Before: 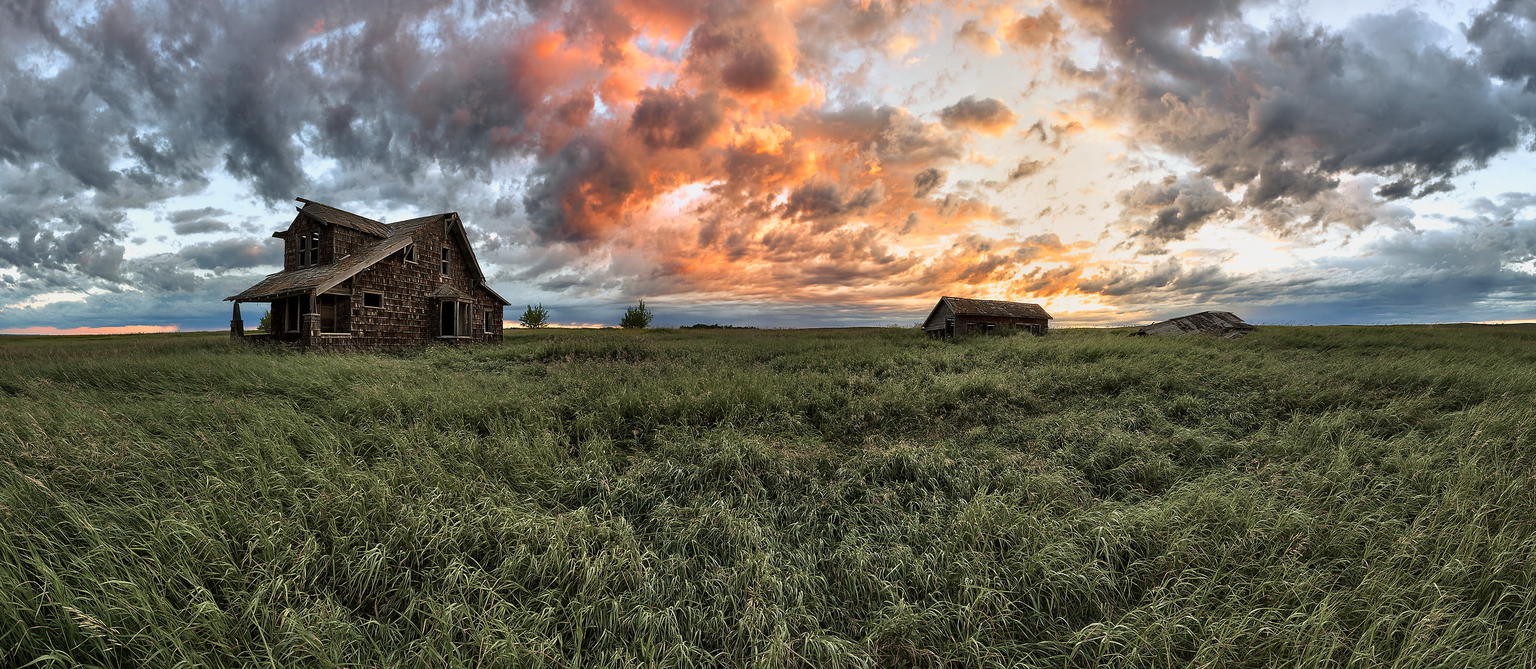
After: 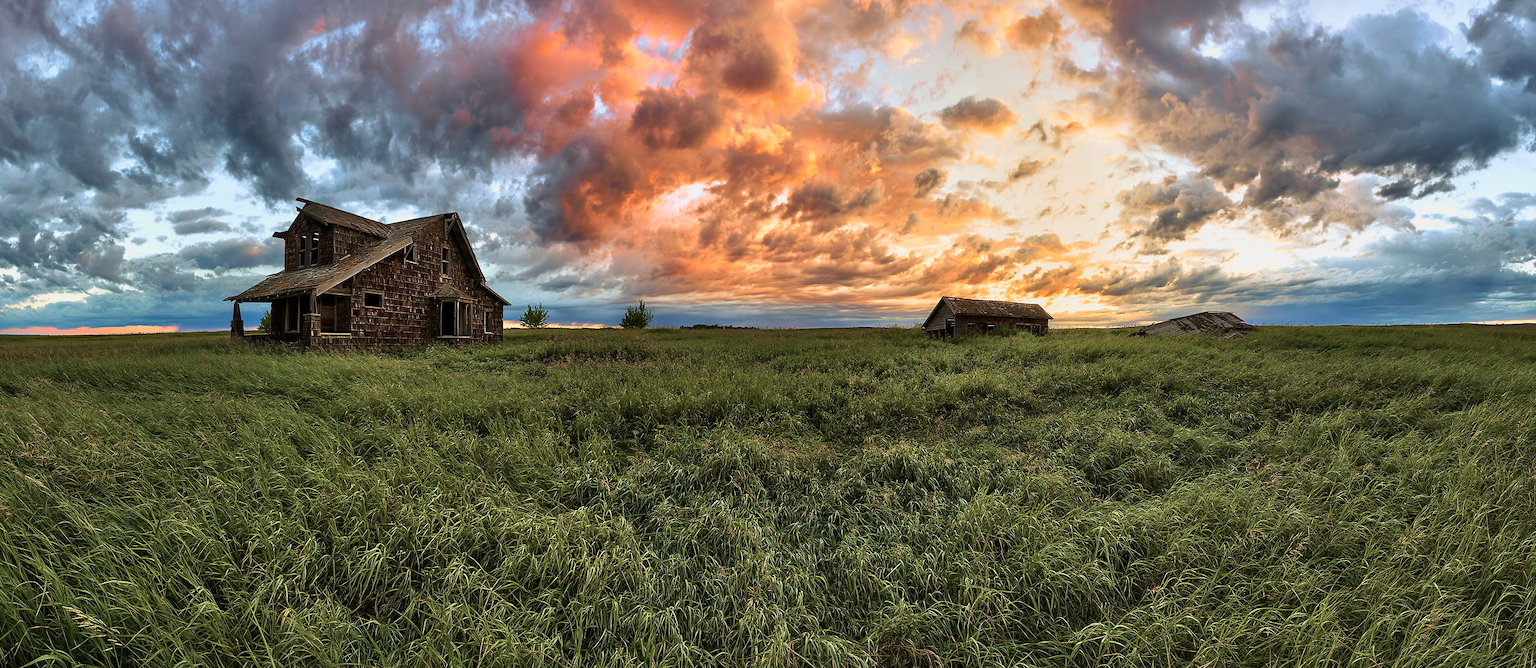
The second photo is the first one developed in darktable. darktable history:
velvia: strength 50%
white balance: red 1, blue 1
